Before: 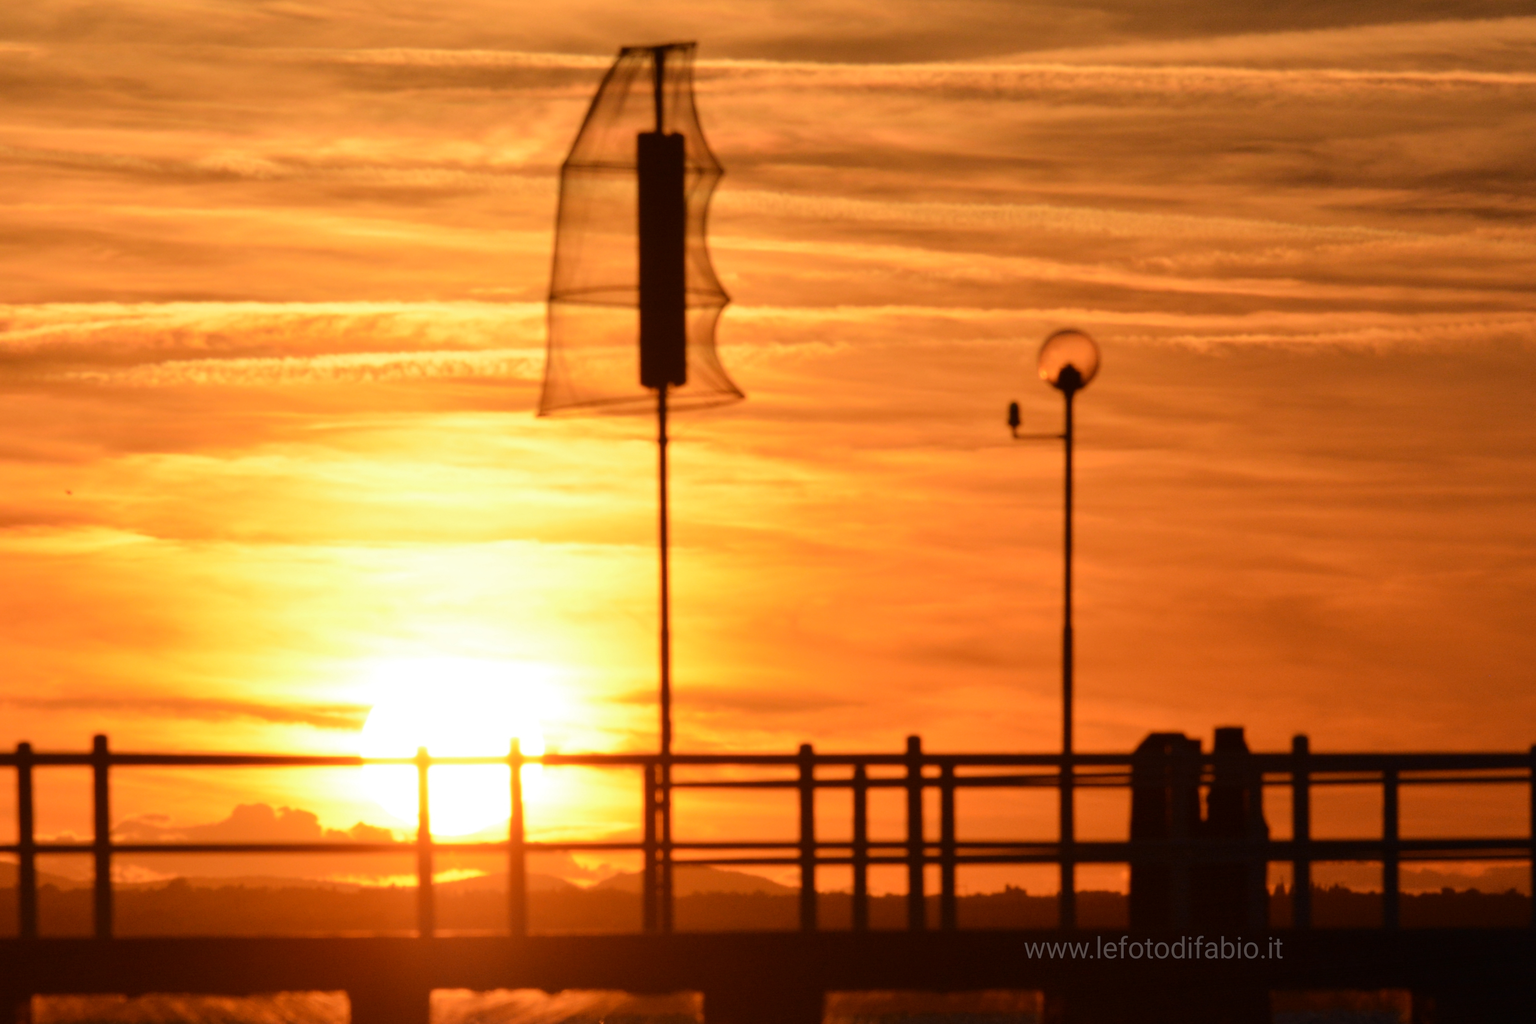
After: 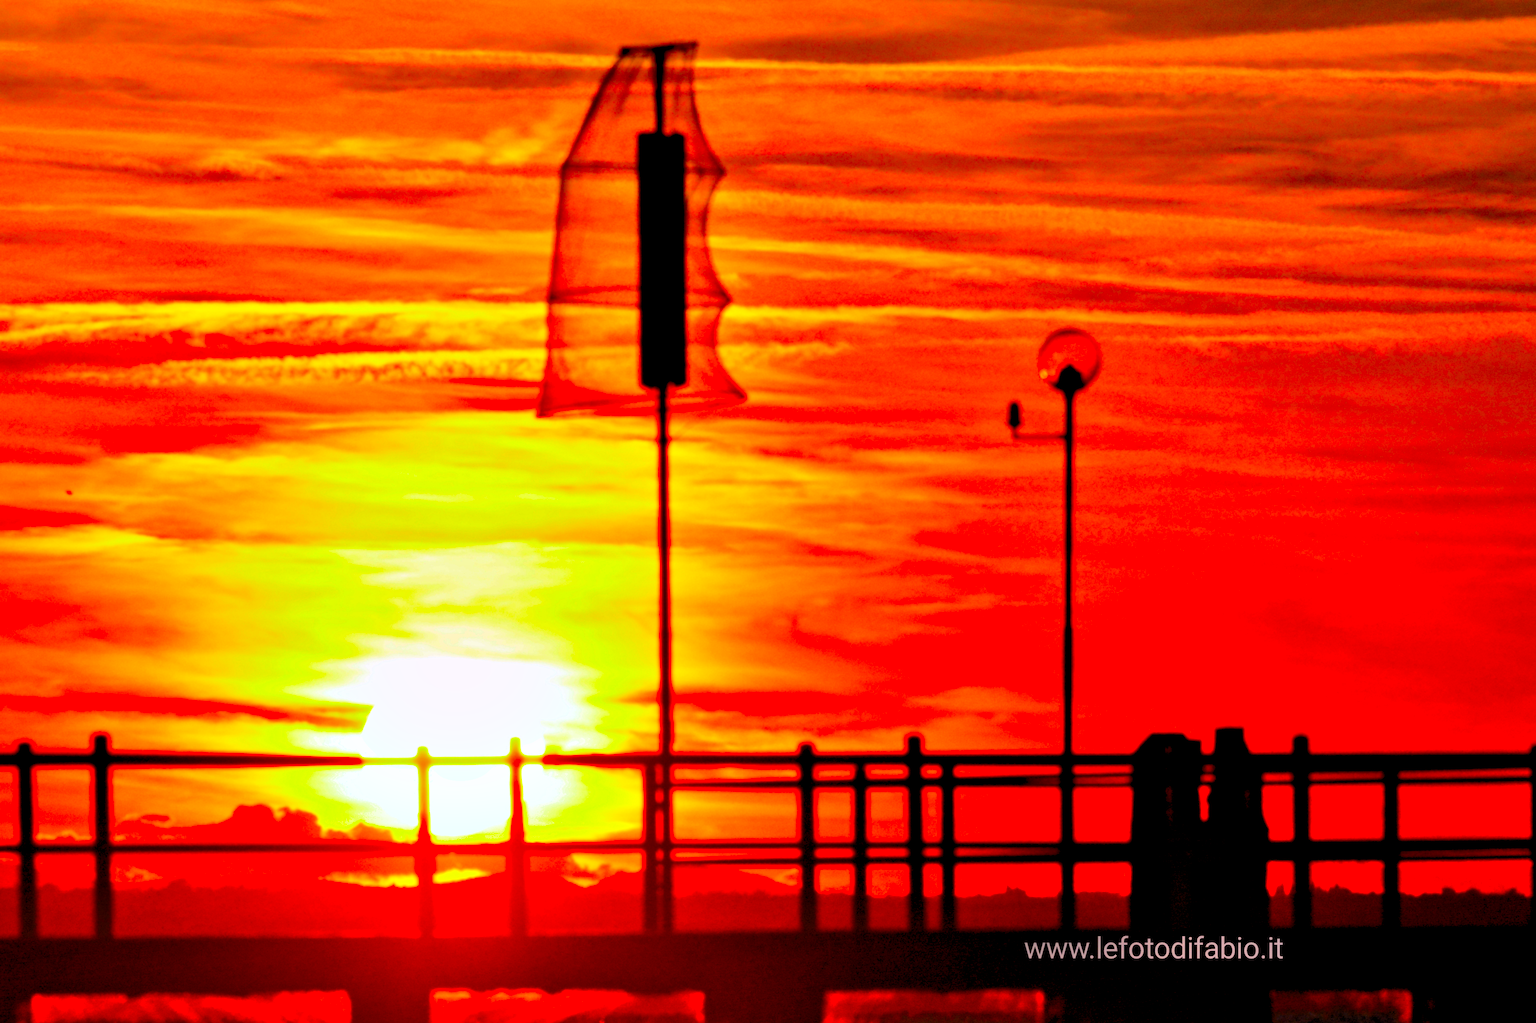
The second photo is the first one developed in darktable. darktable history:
color correction: highlights a* 1.59, highlights b* -1.69, saturation 2.52
color balance rgb: linear chroma grading › global chroma 8.909%, perceptual saturation grading › global saturation 3.342%, contrast -19.514%
contrast brightness saturation: contrast 0.105, saturation -0.289
haze removal: compatibility mode true, adaptive false
shadows and highlights: shadows color adjustment 97.67%, soften with gaussian
levels: gray 59.33%, levels [0.055, 0.477, 0.9]
contrast equalizer: y [[0.528, 0.548, 0.563, 0.562, 0.546, 0.526], [0.55 ×6], [0 ×6], [0 ×6], [0 ×6]]
